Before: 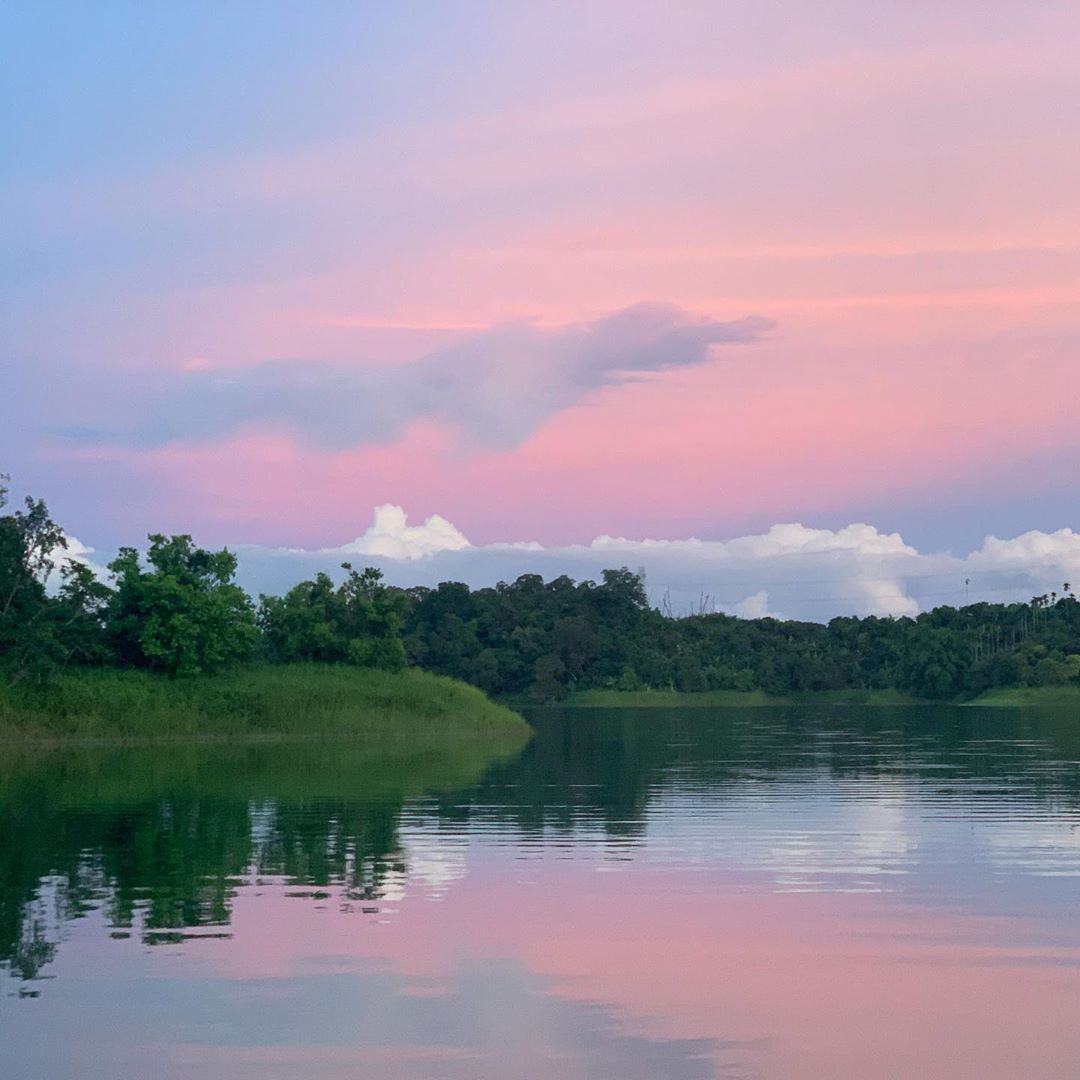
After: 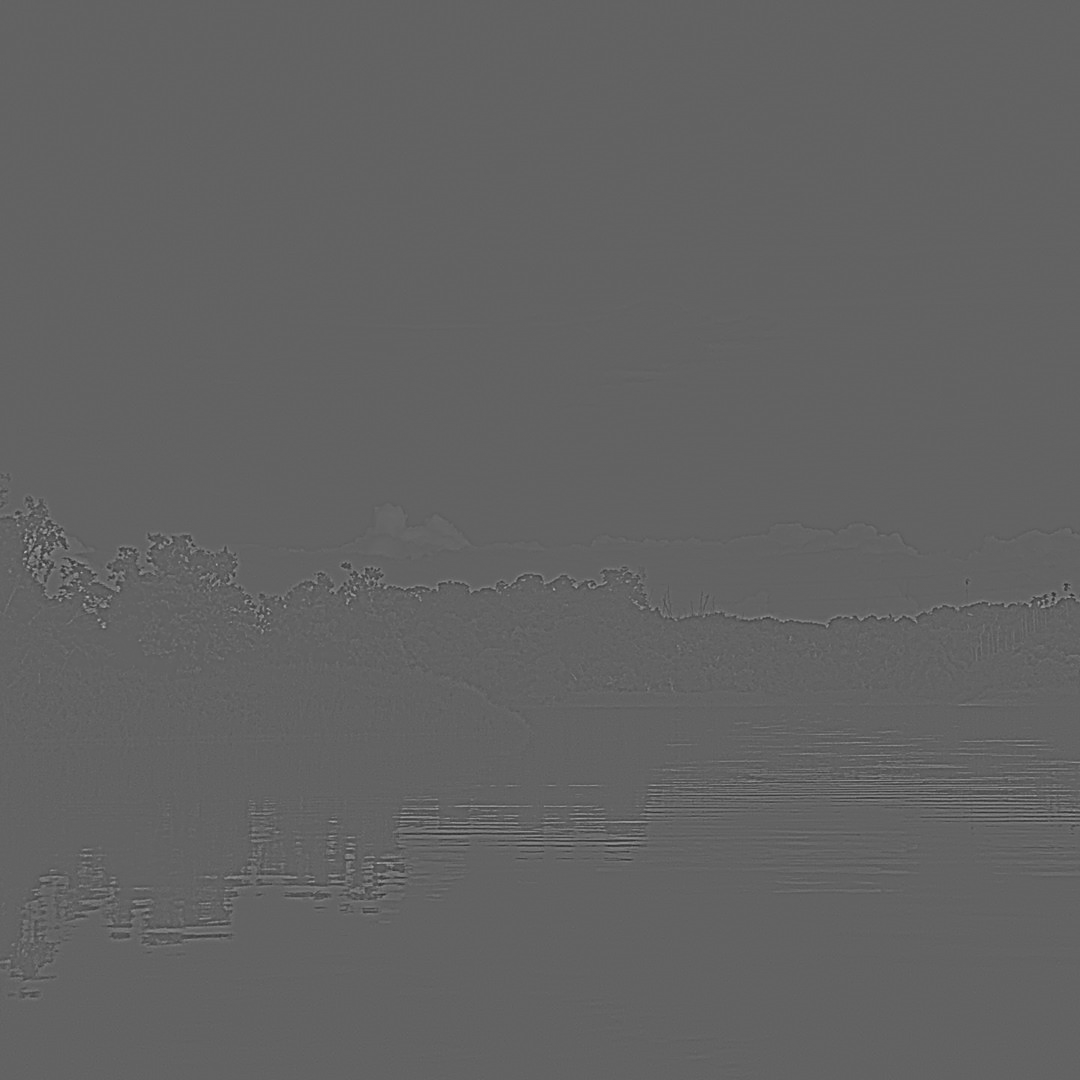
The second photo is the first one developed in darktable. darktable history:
contrast brightness saturation: contrast 0.07, brightness -0.13, saturation 0.06
tone equalizer: -8 EV -0.75 EV, -7 EV -0.7 EV, -6 EV -0.6 EV, -5 EV -0.4 EV, -3 EV 0.4 EV, -2 EV 0.6 EV, -1 EV 0.7 EV, +0 EV 0.75 EV, edges refinement/feathering 500, mask exposure compensation -1.57 EV, preserve details no
highpass: sharpness 5.84%, contrast boost 8.44%
sharpen: on, module defaults
